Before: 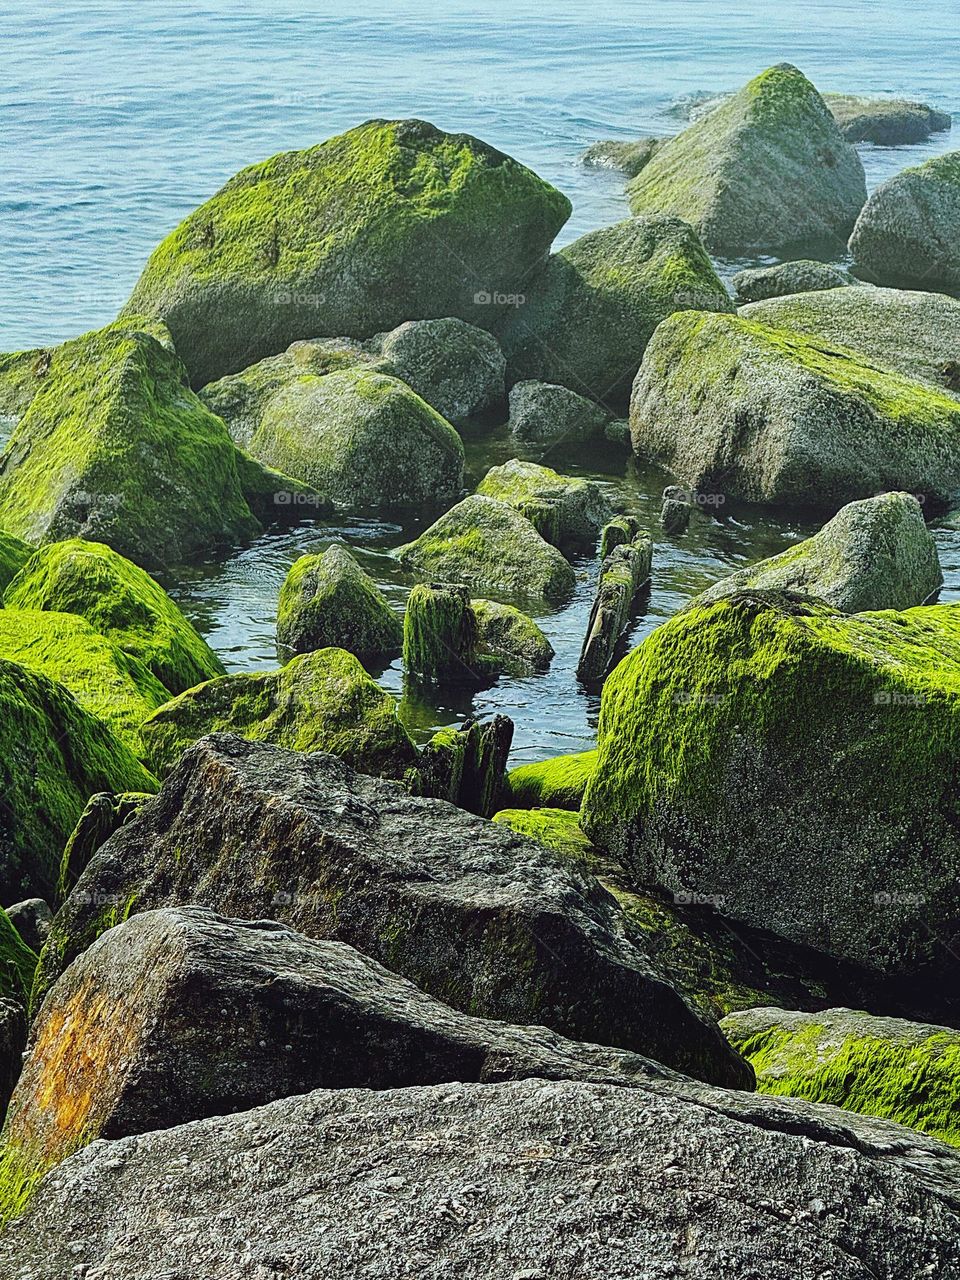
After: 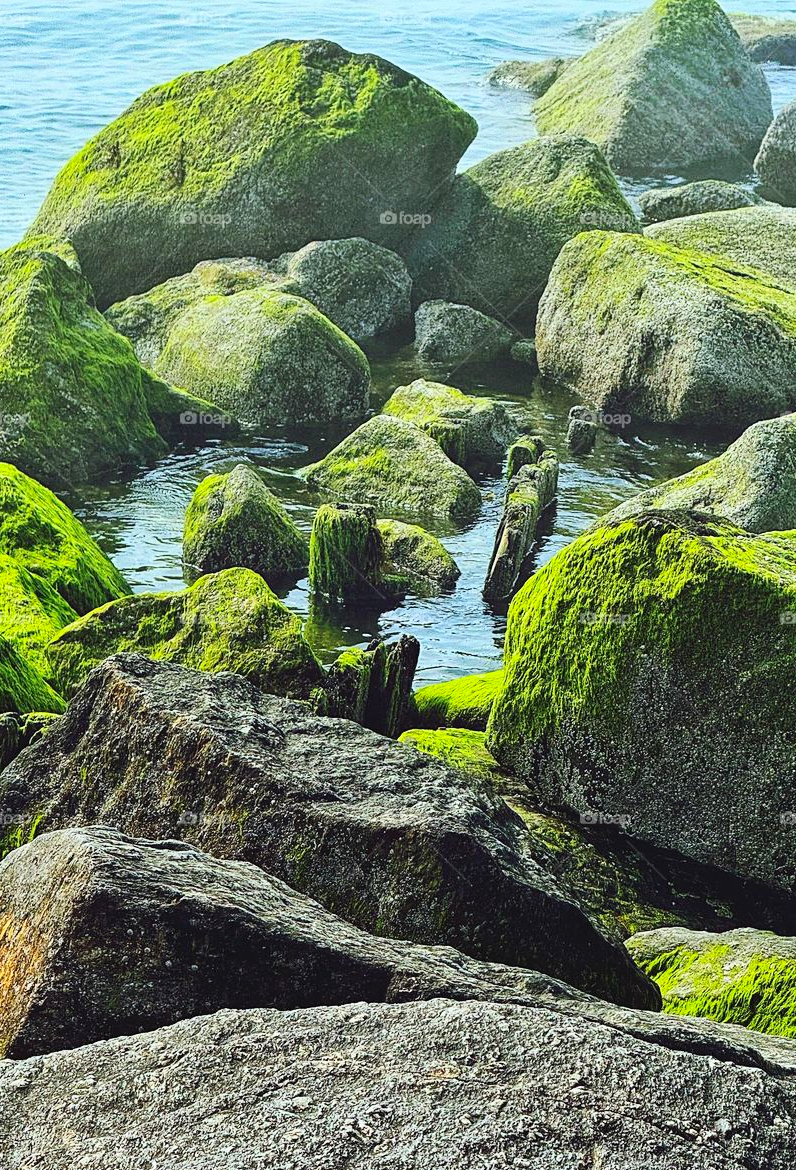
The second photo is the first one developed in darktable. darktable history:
contrast brightness saturation: contrast 0.198, brightness 0.167, saturation 0.22
crop: left 9.834%, top 6.321%, right 7.238%, bottom 2.199%
